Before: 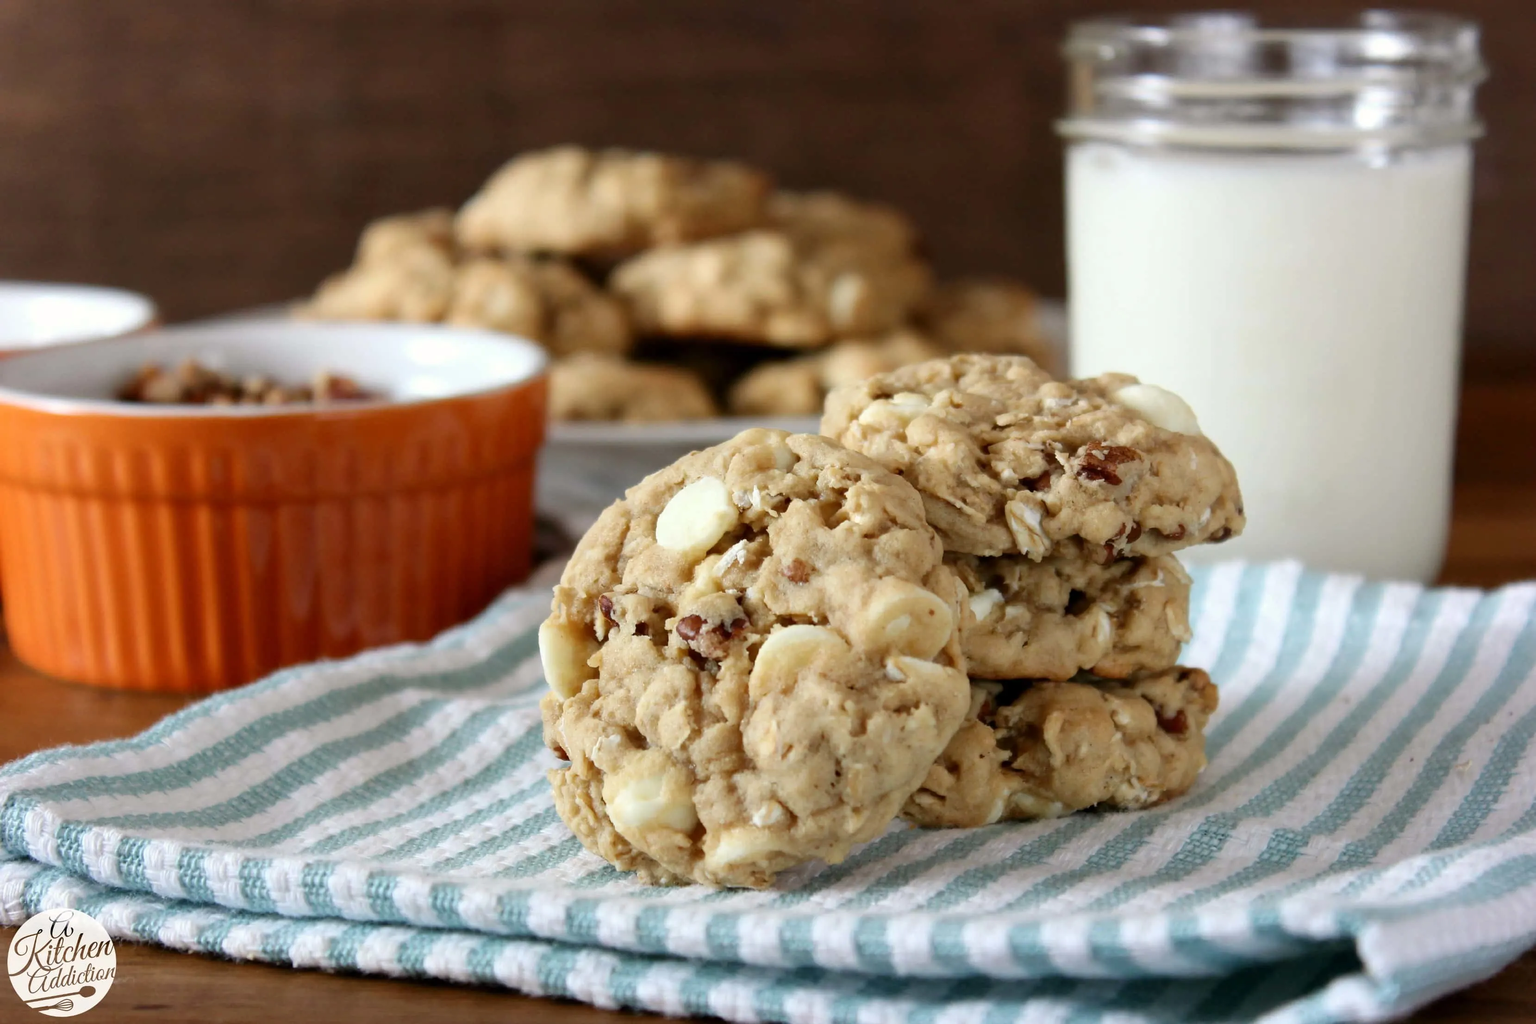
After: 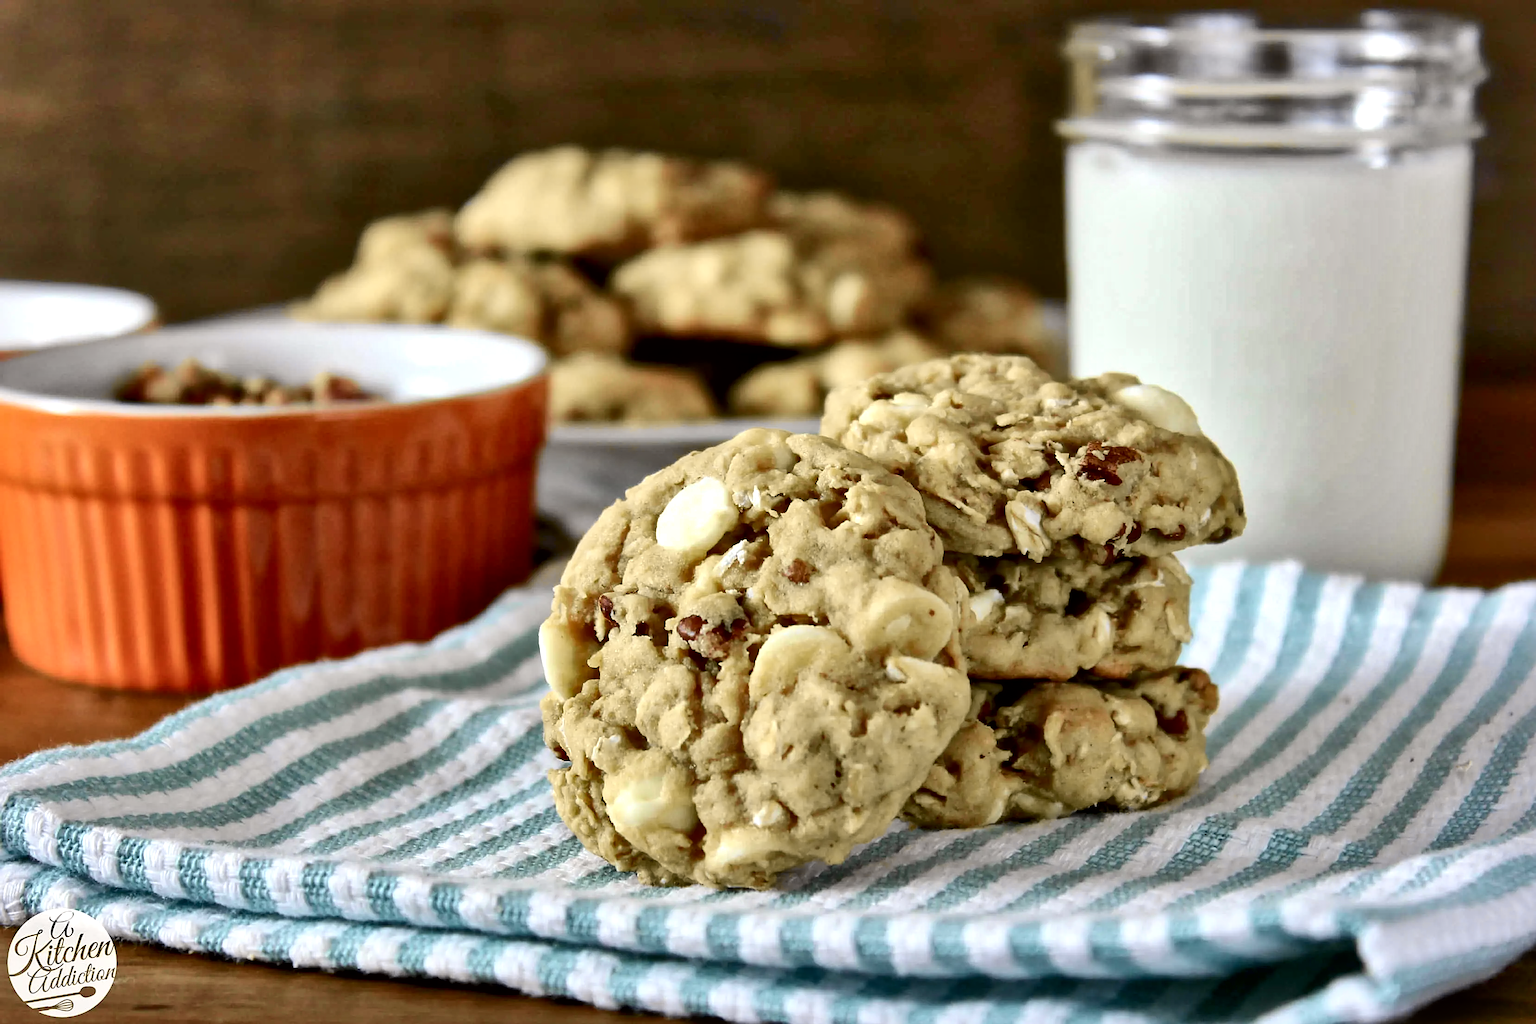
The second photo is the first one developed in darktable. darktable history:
tone curve: curves: ch0 [(0, 0.024) (0.049, 0.038) (0.176, 0.162) (0.33, 0.331) (0.432, 0.475) (0.601, 0.665) (0.843, 0.876) (1, 1)]; ch1 [(0, 0) (0.339, 0.358) (0.445, 0.439) (0.476, 0.47) (0.504, 0.504) (0.53, 0.511) (0.557, 0.558) (0.627, 0.635) (0.728, 0.746) (1, 1)]; ch2 [(0, 0) (0.327, 0.324) (0.417, 0.44) (0.46, 0.453) (0.502, 0.504) (0.526, 0.52) (0.54, 0.564) (0.606, 0.626) (0.76, 0.75) (1, 1)], color space Lab, independent channels, preserve colors none
shadows and highlights: shadows 40, highlights -54, highlights color adjustment 46%, low approximation 0.01, soften with gaussian
local contrast: mode bilateral grid, contrast 25, coarseness 60, detail 151%, midtone range 0.2
sharpen: on, module defaults
